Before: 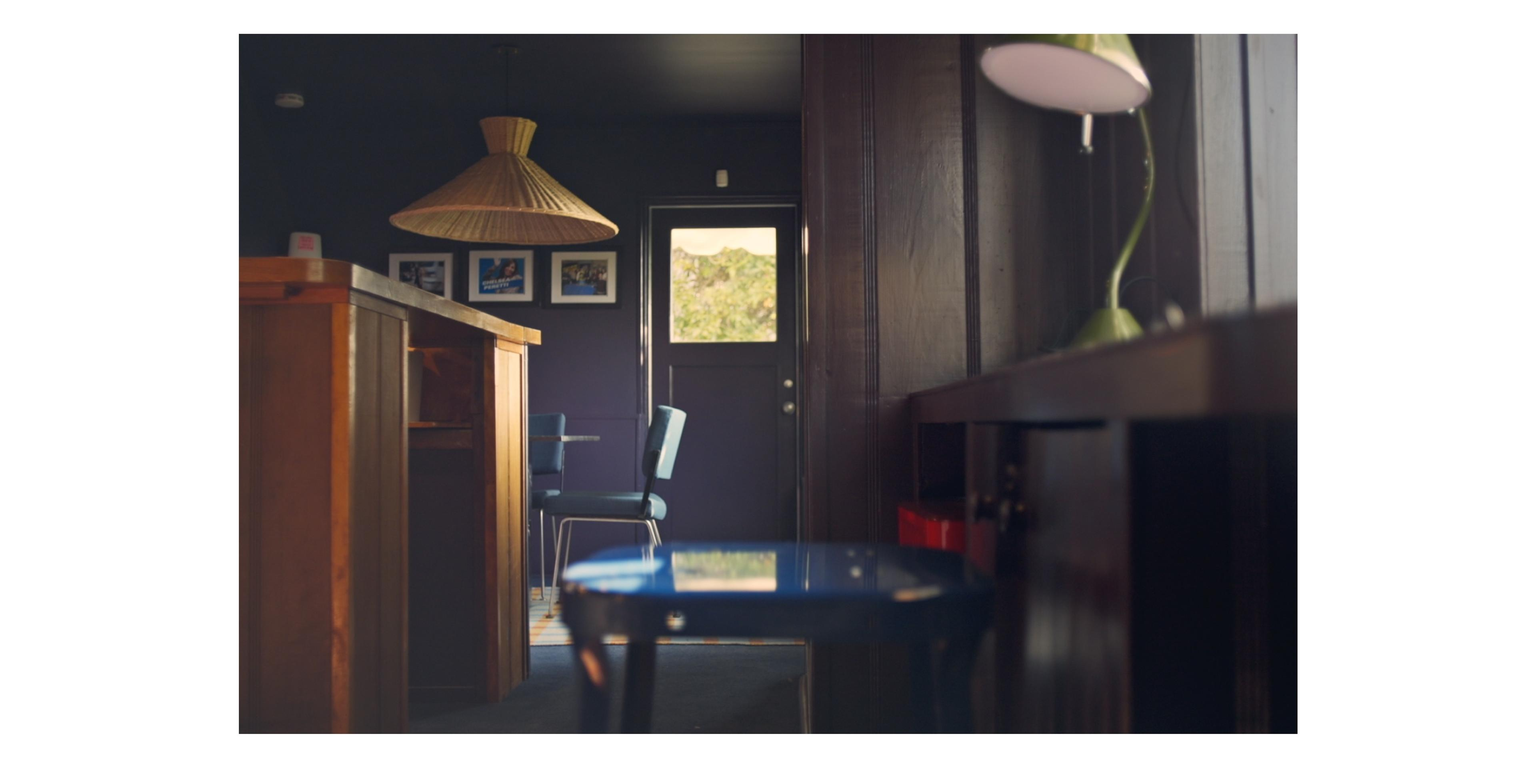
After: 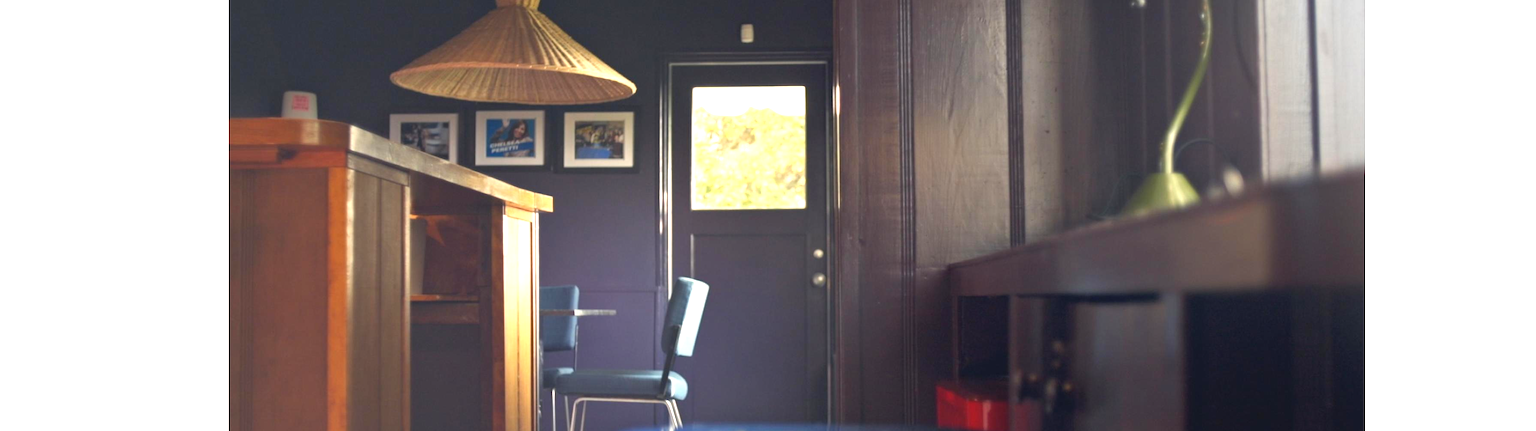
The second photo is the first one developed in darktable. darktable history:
crop: left 1.744%, top 19.225%, right 5.069%, bottom 28.357%
exposure: black level correction 0, exposure 1.1 EV, compensate exposure bias true, compensate highlight preservation false
